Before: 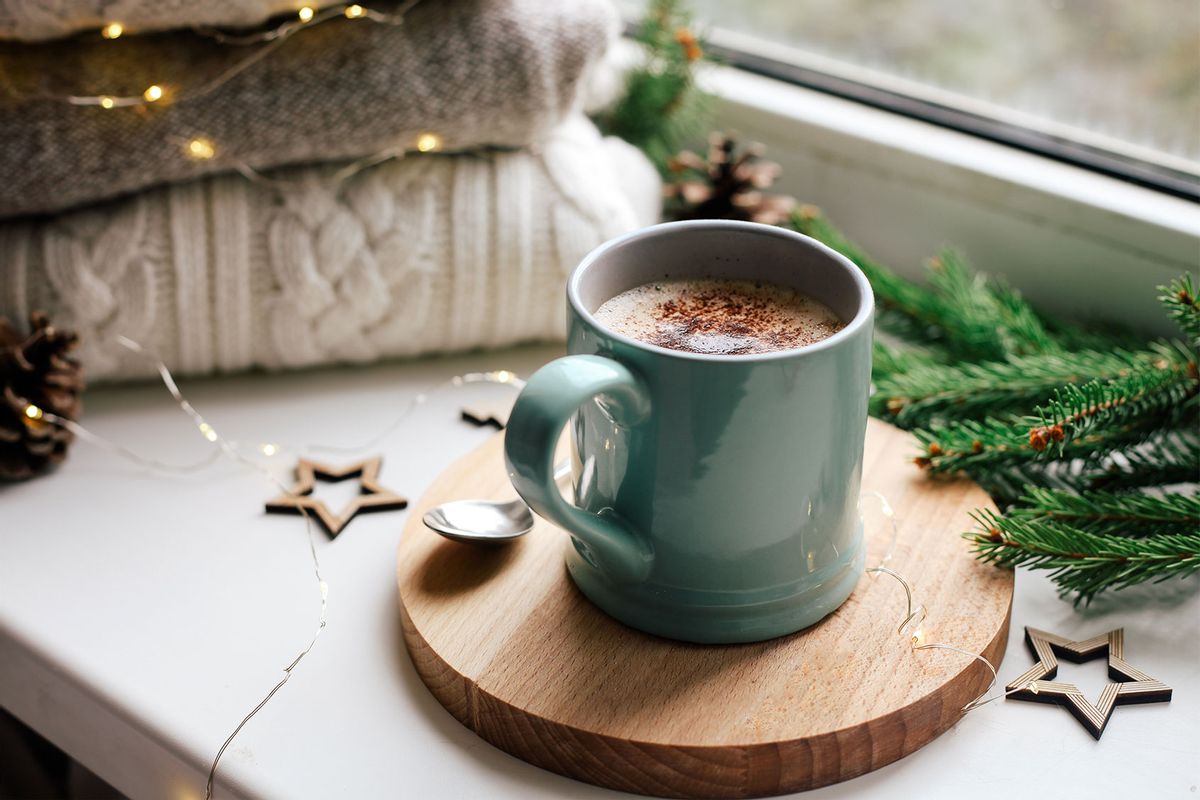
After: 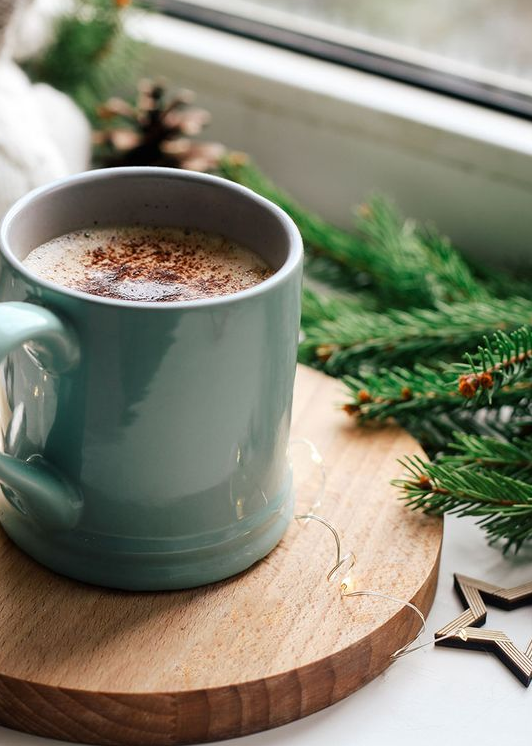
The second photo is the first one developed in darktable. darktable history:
crop: left 47.625%, top 6.72%, right 8.014%
